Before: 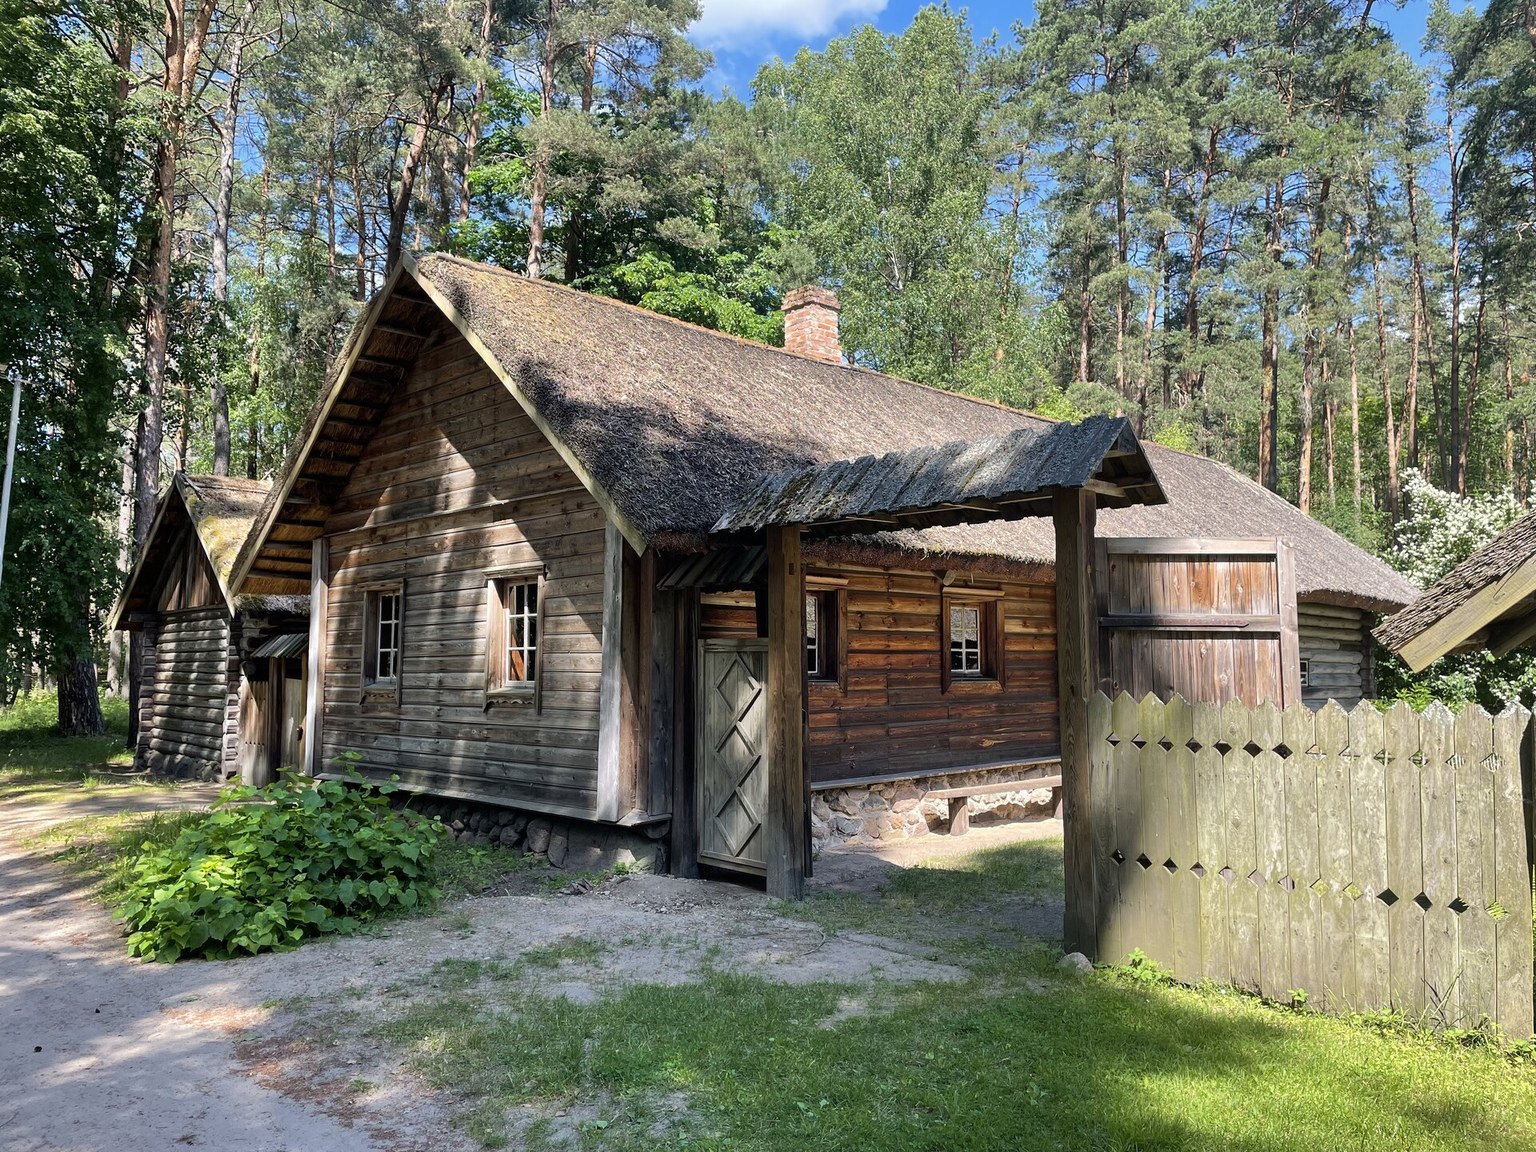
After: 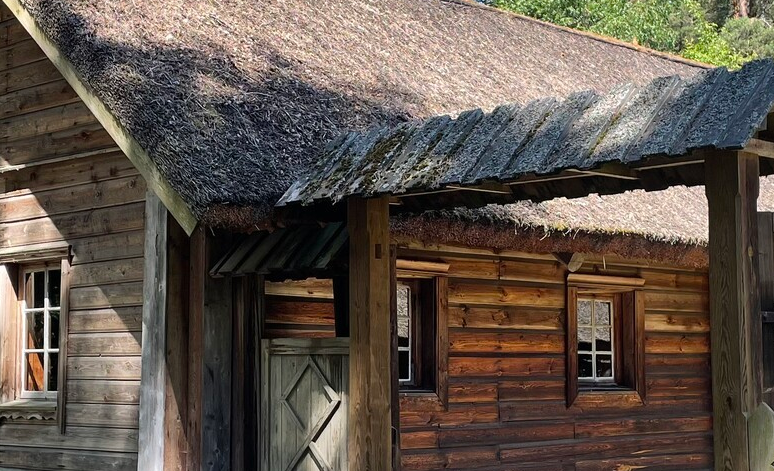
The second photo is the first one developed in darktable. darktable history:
crop: left 31.847%, top 31.968%, right 27.8%, bottom 35.255%
